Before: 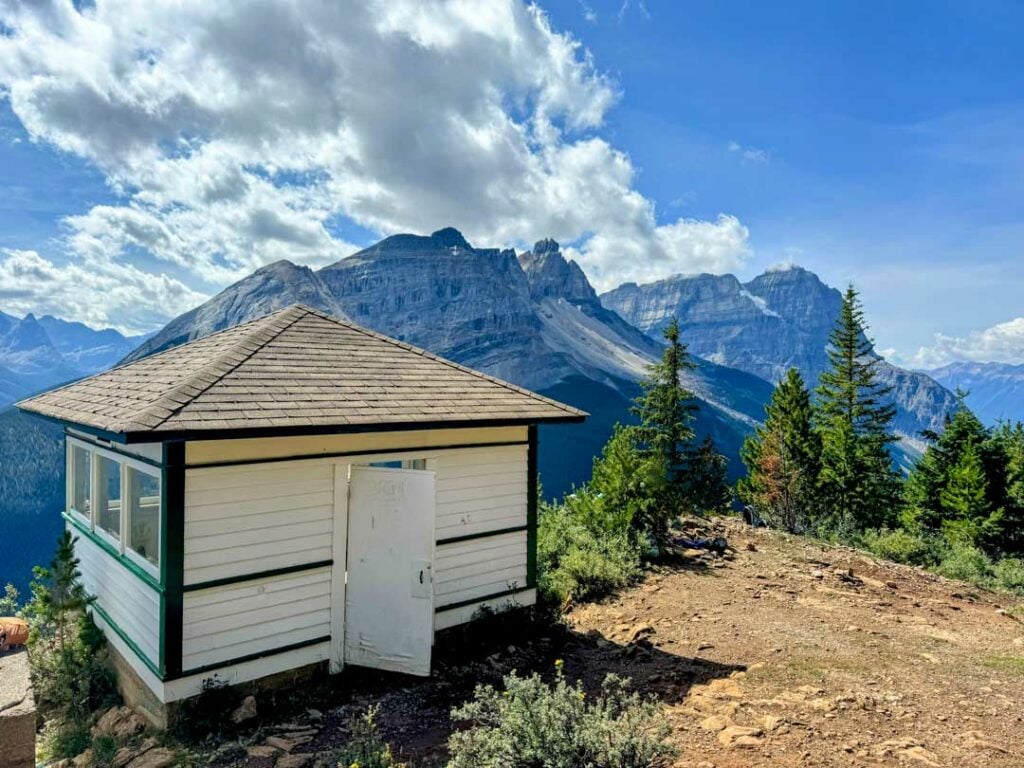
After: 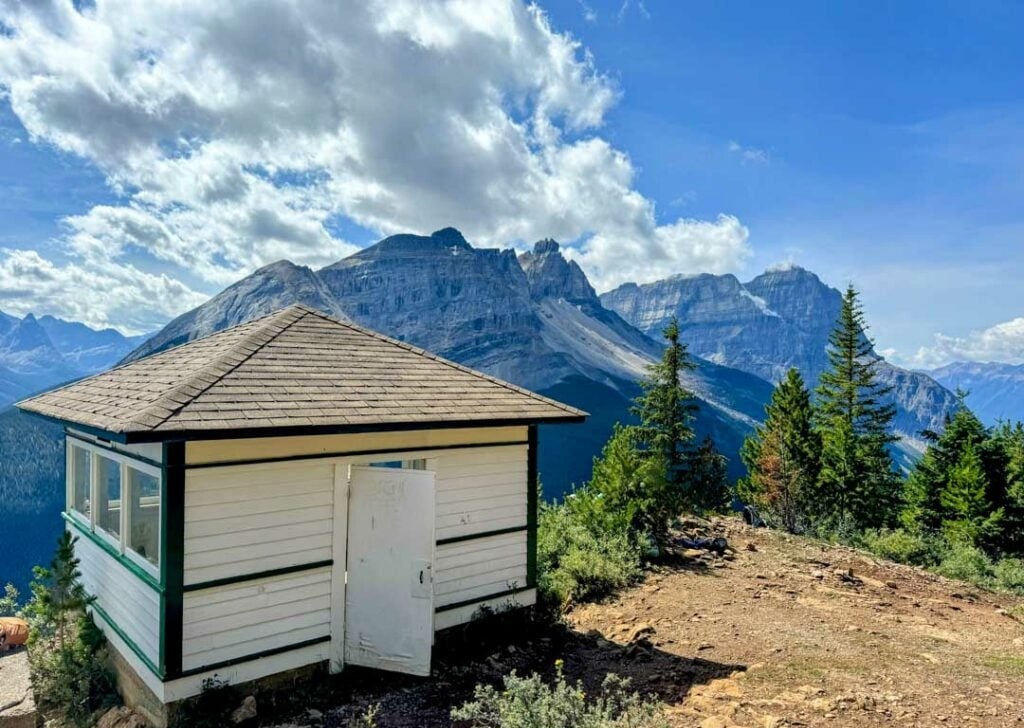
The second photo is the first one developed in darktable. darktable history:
crop and rotate: top 0.001%, bottom 5.196%
tone equalizer: edges refinement/feathering 500, mask exposure compensation -1.57 EV, preserve details no
